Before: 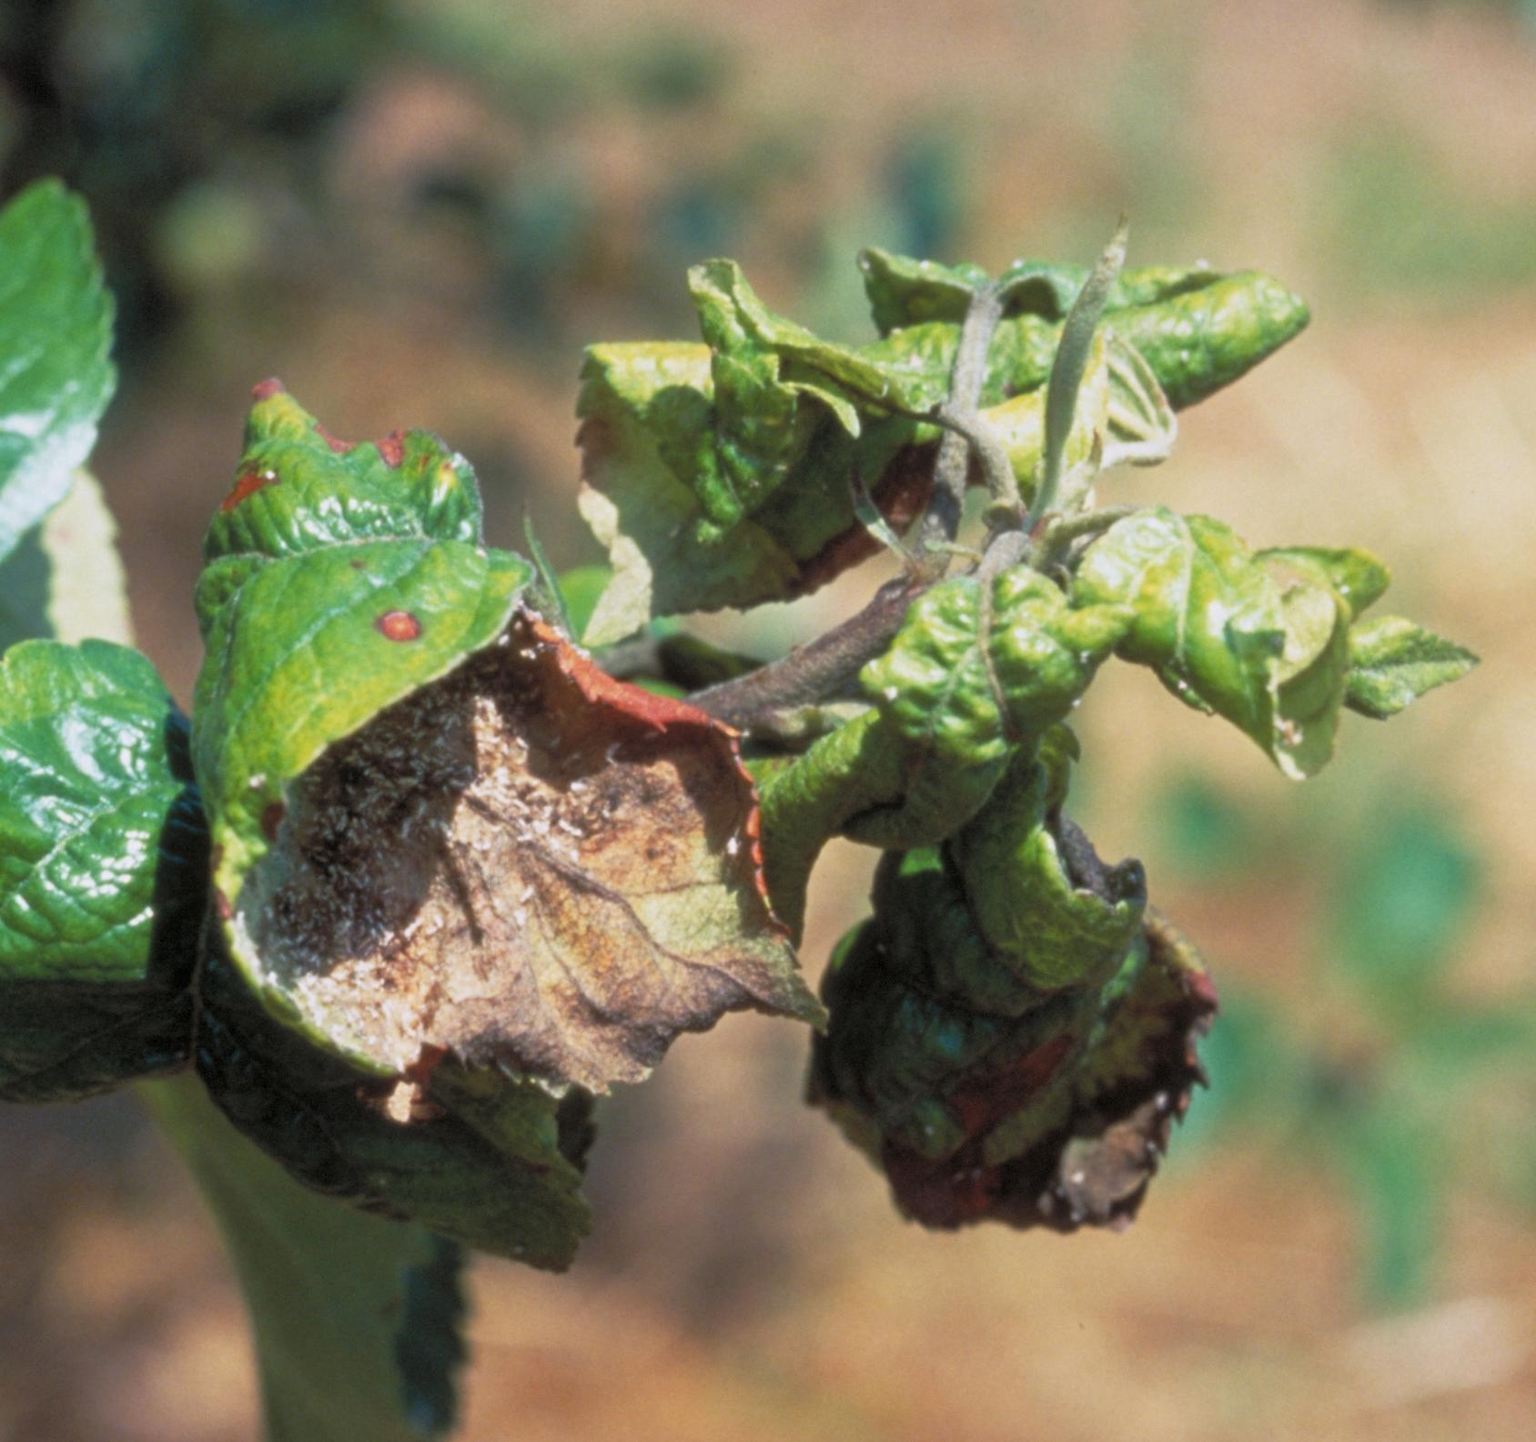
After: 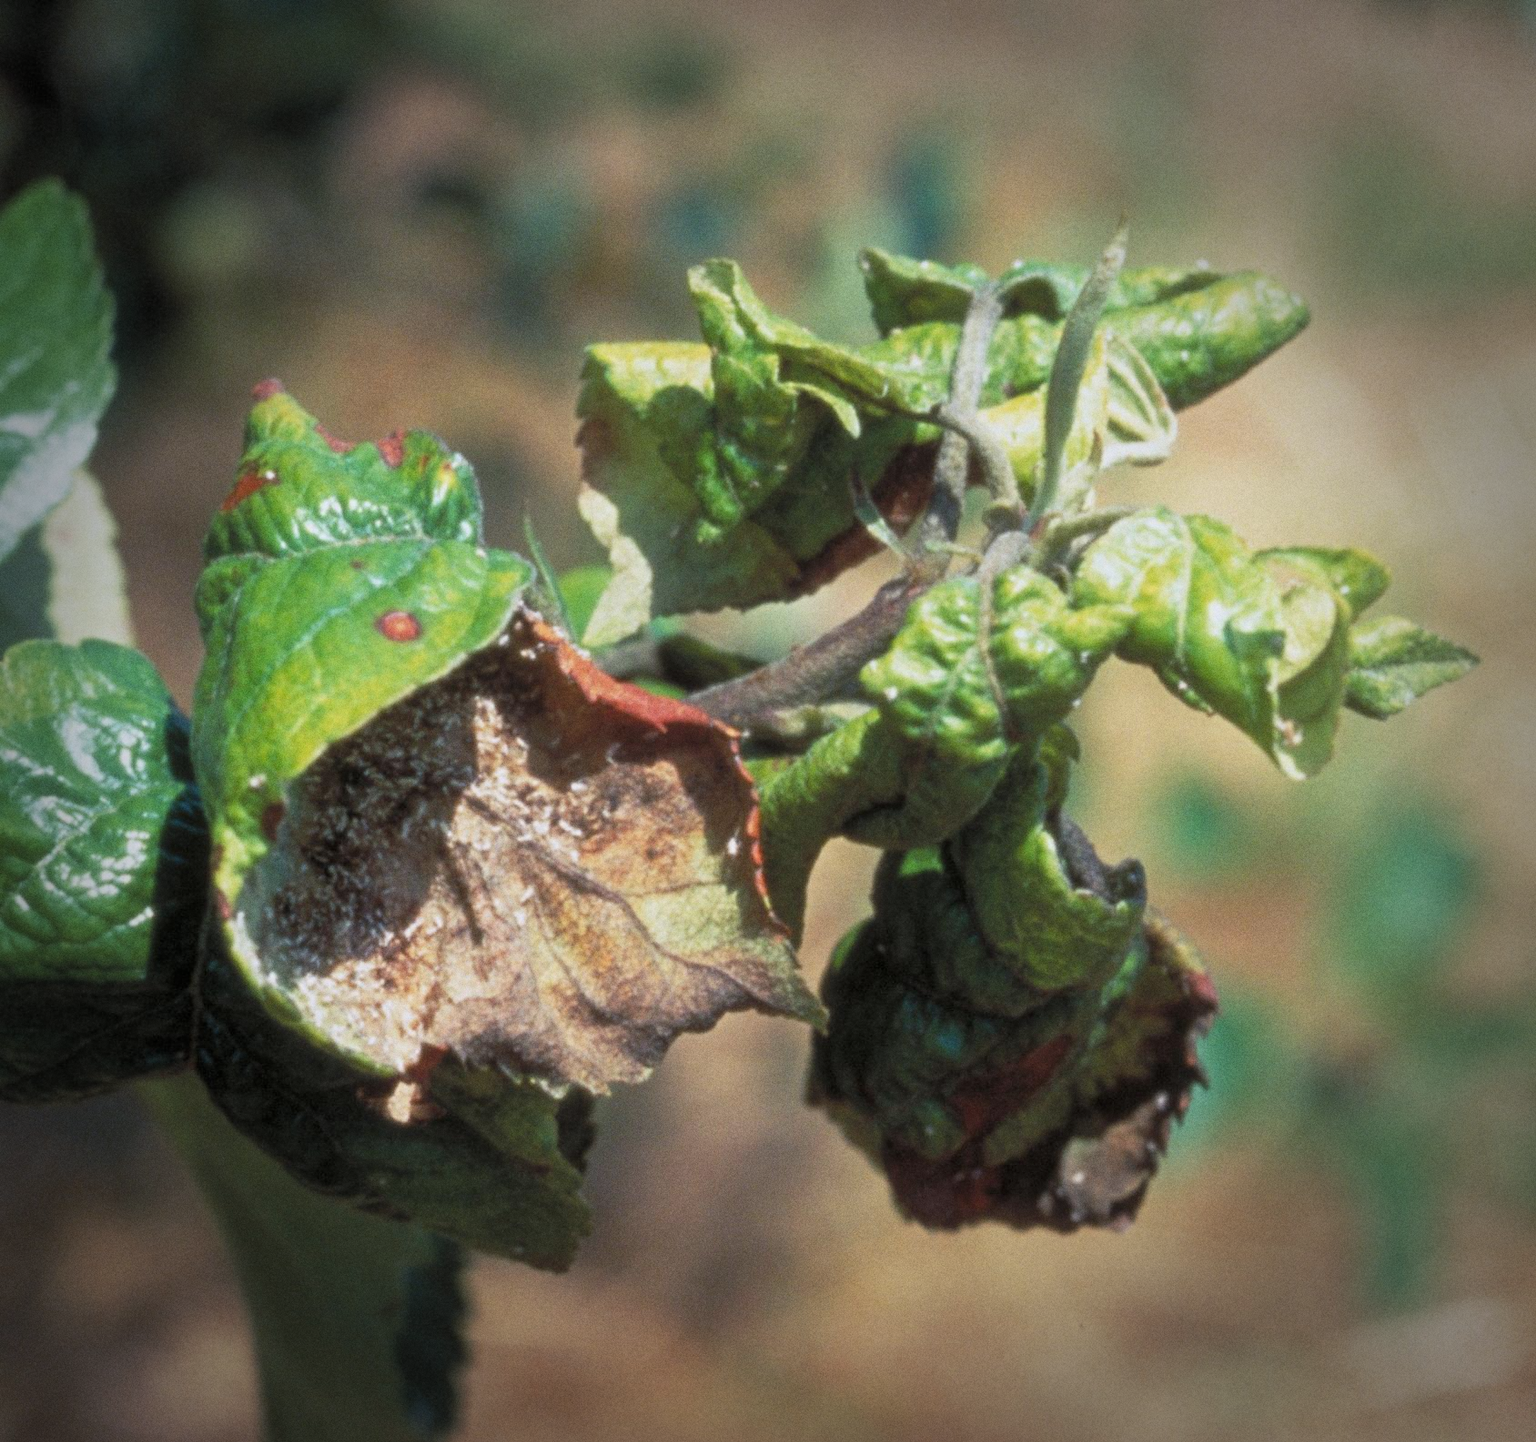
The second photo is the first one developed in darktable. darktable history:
white balance: red 0.978, blue 0.999
vignetting: fall-off start 66.7%, fall-off radius 39.74%, brightness -0.576, saturation -0.258, automatic ratio true, width/height ratio 0.671, dithering 16-bit output
grain: coarseness 0.09 ISO
